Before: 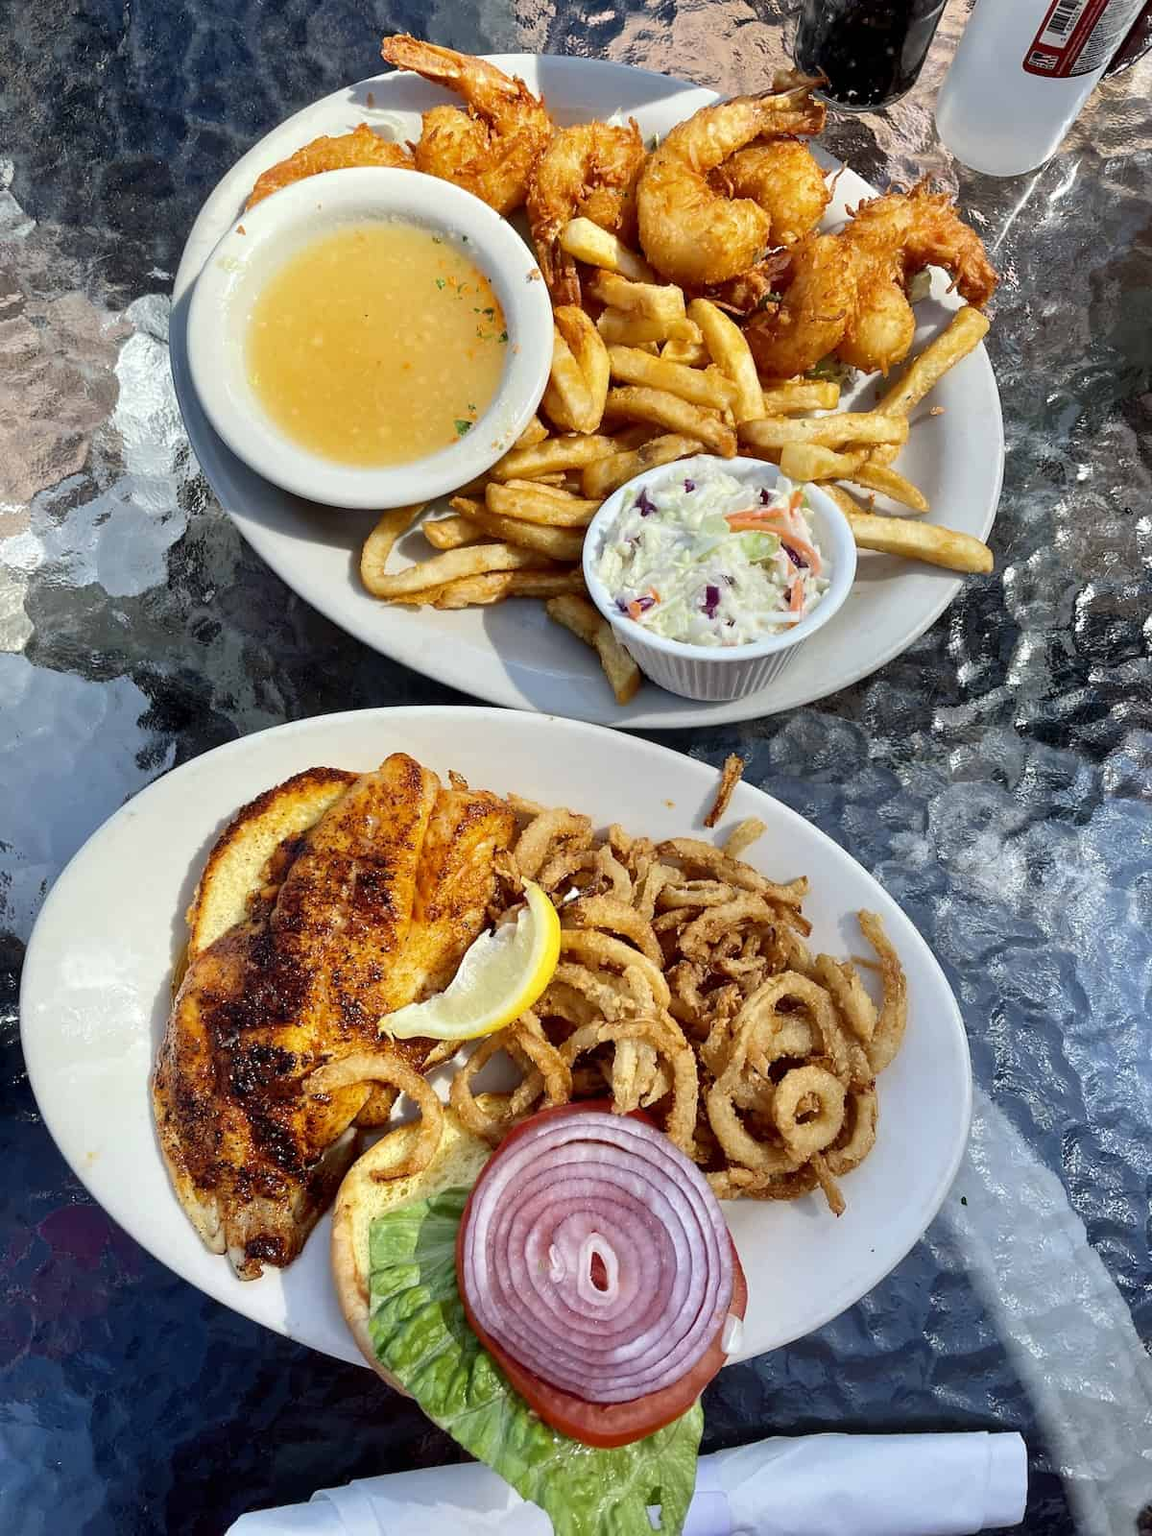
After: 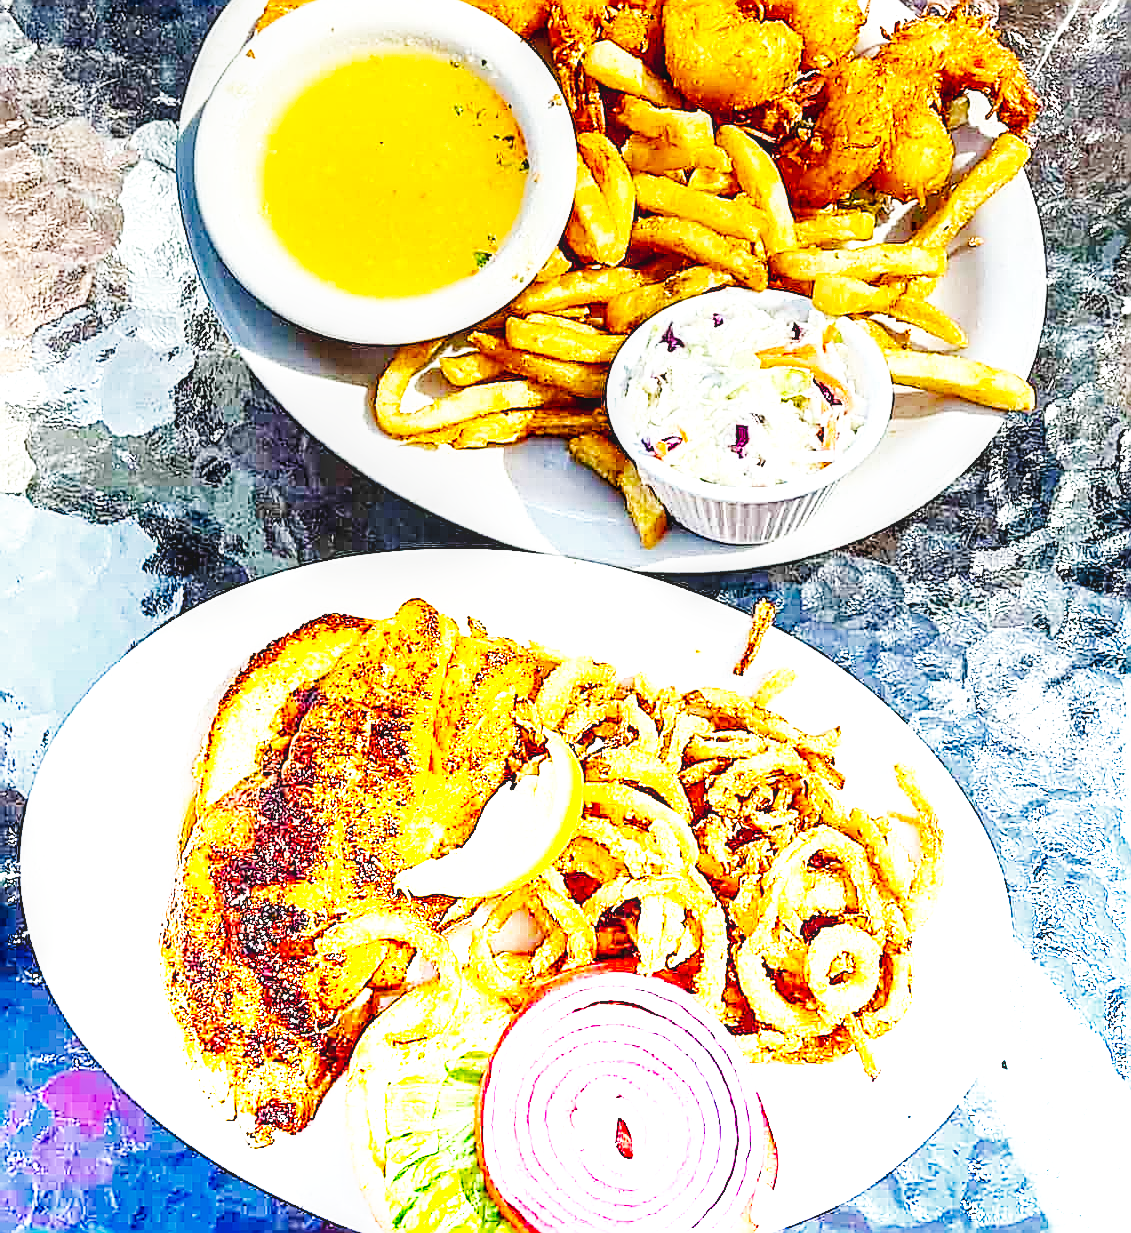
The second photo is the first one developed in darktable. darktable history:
local contrast: on, module defaults
crop and rotate: angle 0.03°, top 11.643%, right 5.651%, bottom 11.189%
color balance rgb: perceptual saturation grading › global saturation 30%, global vibrance 10%
rotate and perspective: automatic cropping original format, crop left 0, crop top 0
graduated density: density -3.9 EV
sharpen: amount 2
base curve: curves: ch0 [(0, 0.003) (0.001, 0.002) (0.006, 0.004) (0.02, 0.022) (0.048, 0.086) (0.094, 0.234) (0.162, 0.431) (0.258, 0.629) (0.385, 0.8) (0.548, 0.918) (0.751, 0.988) (1, 1)], preserve colors none
color zones: curves: ch0 [(0, 0.5) (0.143, 0.5) (0.286, 0.5) (0.429, 0.495) (0.571, 0.437) (0.714, 0.44) (0.857, 0.496) (1, 0.5)]
